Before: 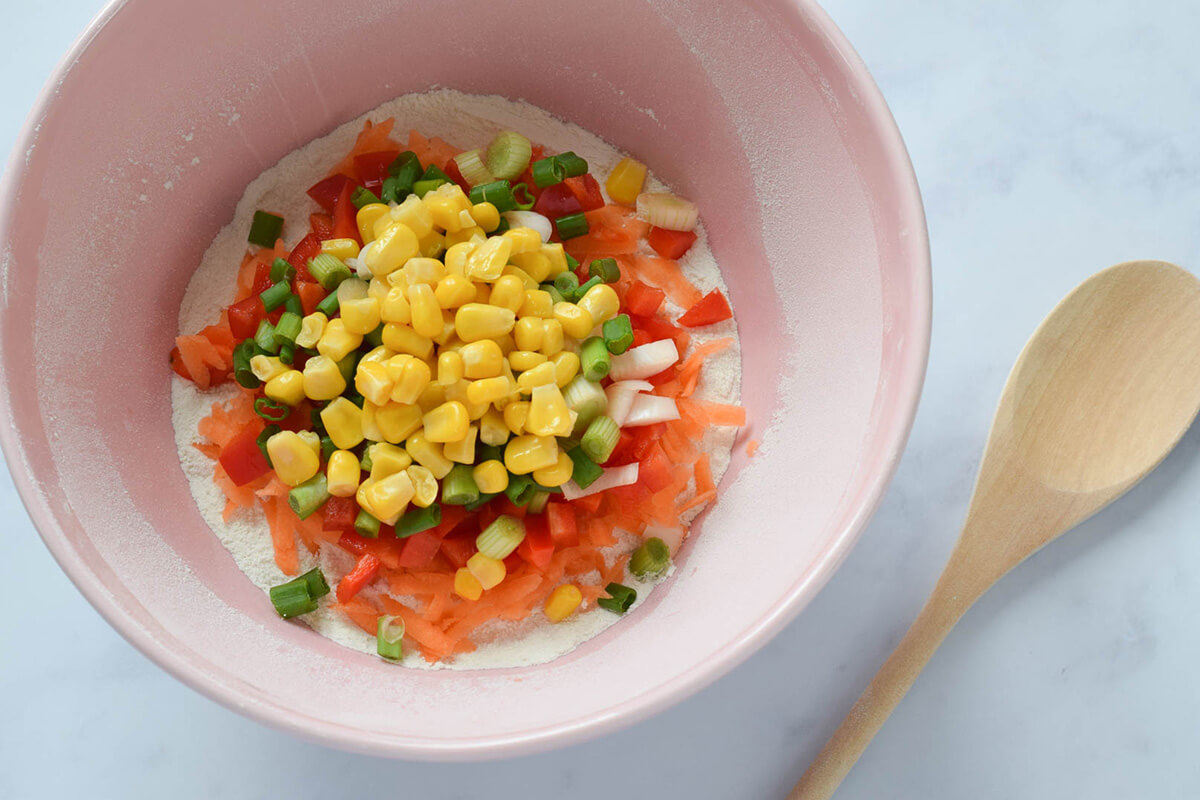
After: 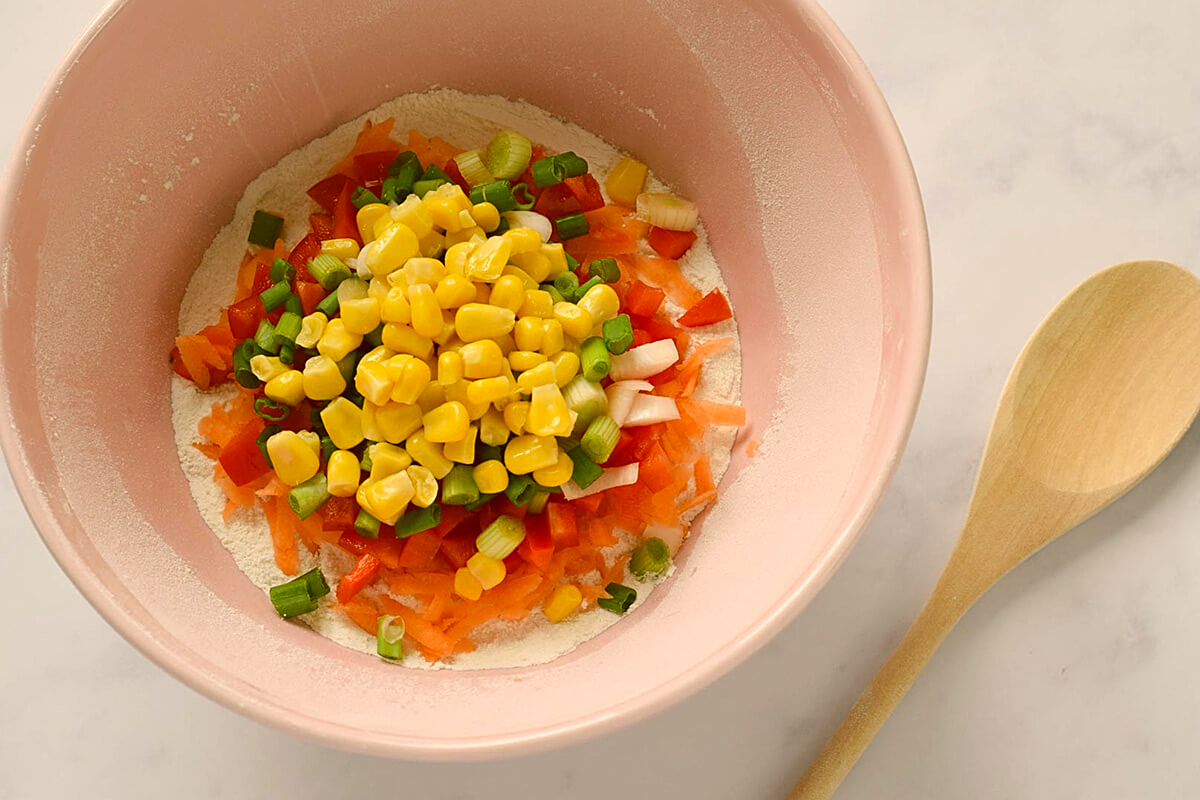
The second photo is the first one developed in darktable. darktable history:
color correction: highlights a* 8.88, highlights b* 15.62, shadows a* -0.486, shadows b* 27.23
sharpen: on, module defaults
